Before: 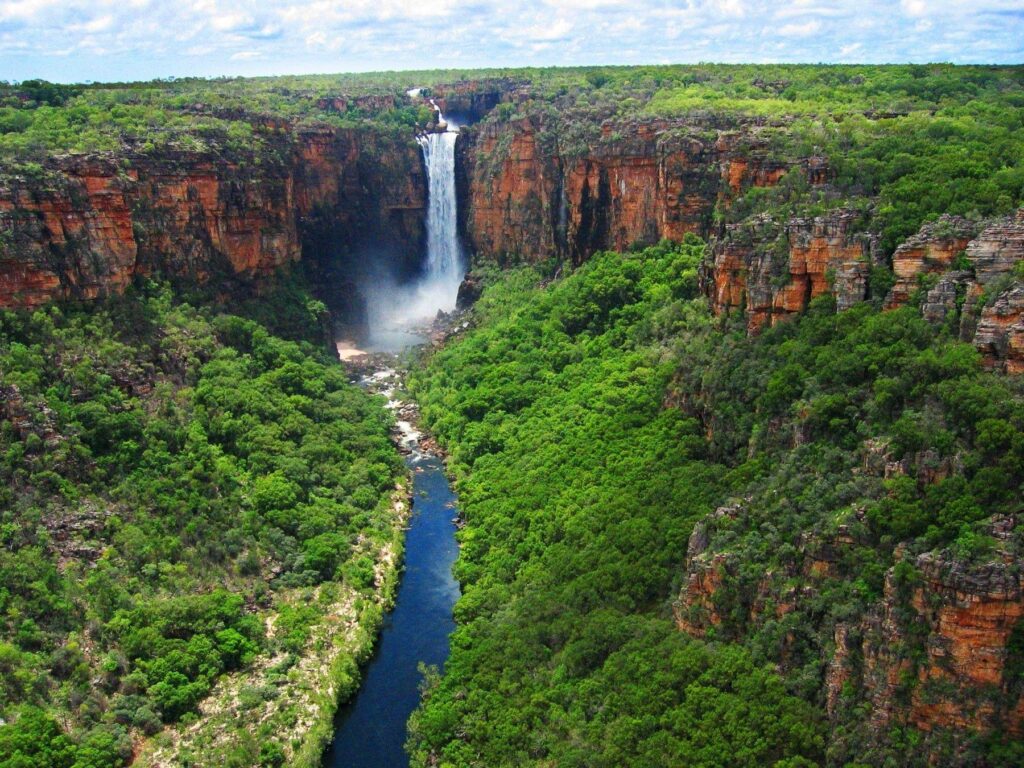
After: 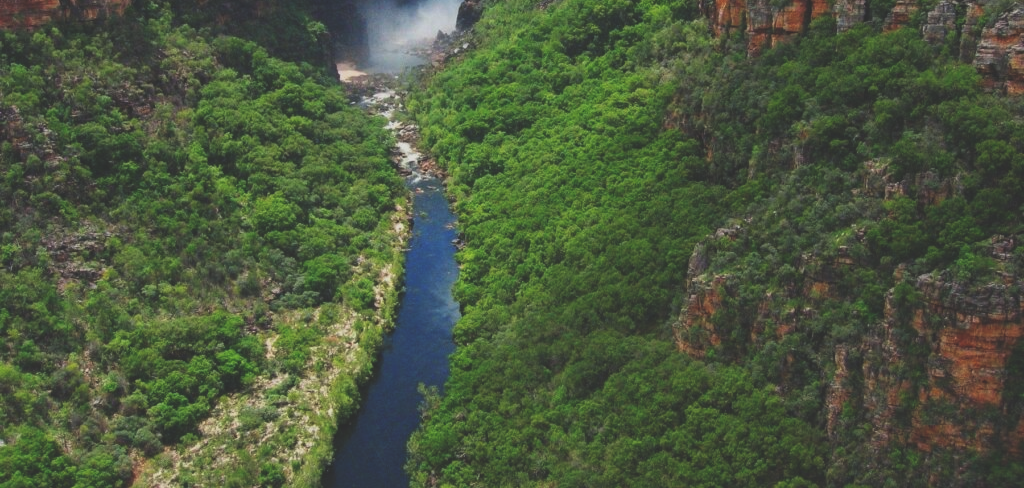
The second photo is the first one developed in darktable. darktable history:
crop and rotate: top 36.435%
exposure: black level correction -0.036, exposure -0.497 EV, compensate highlight preservation false
